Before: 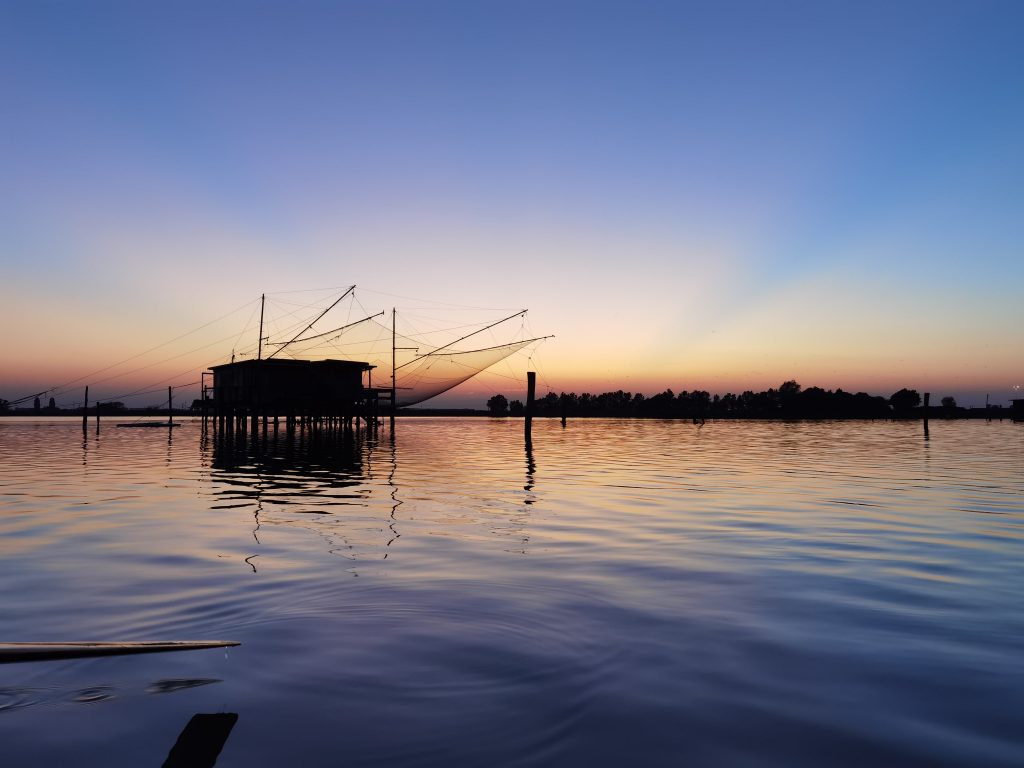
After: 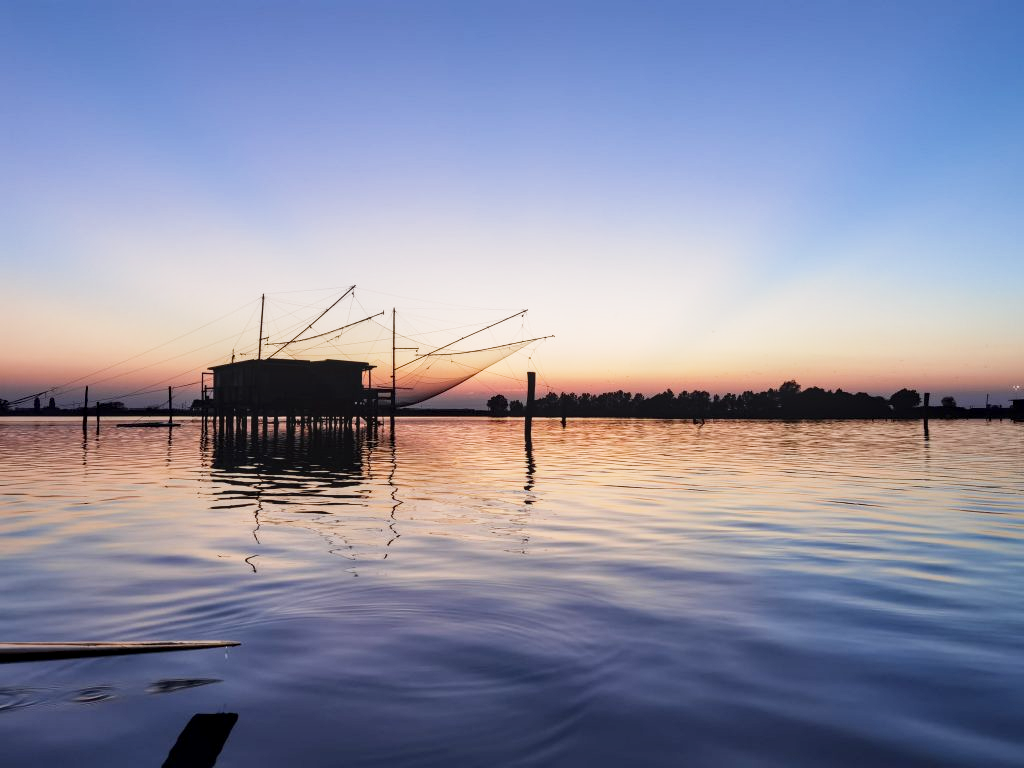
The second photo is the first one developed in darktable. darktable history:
sigmoid: contrast 1.22, skew 0.65
local contrast: on, module defaults
exposure: exposure 0.648 EV, compensate highlight preservation false
